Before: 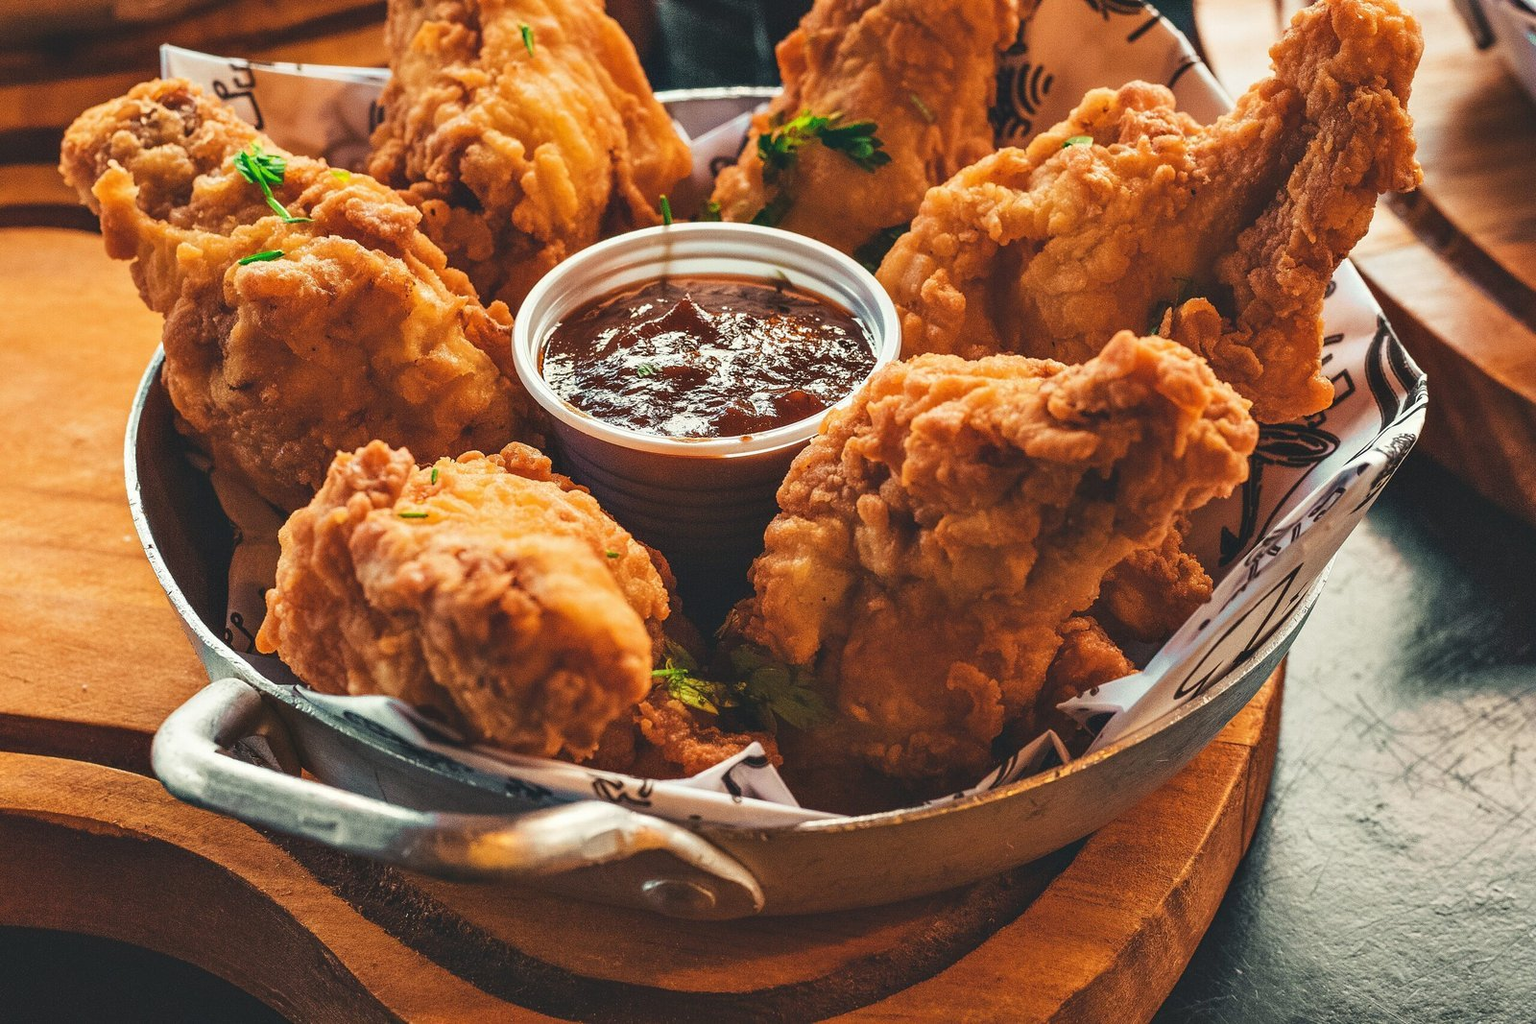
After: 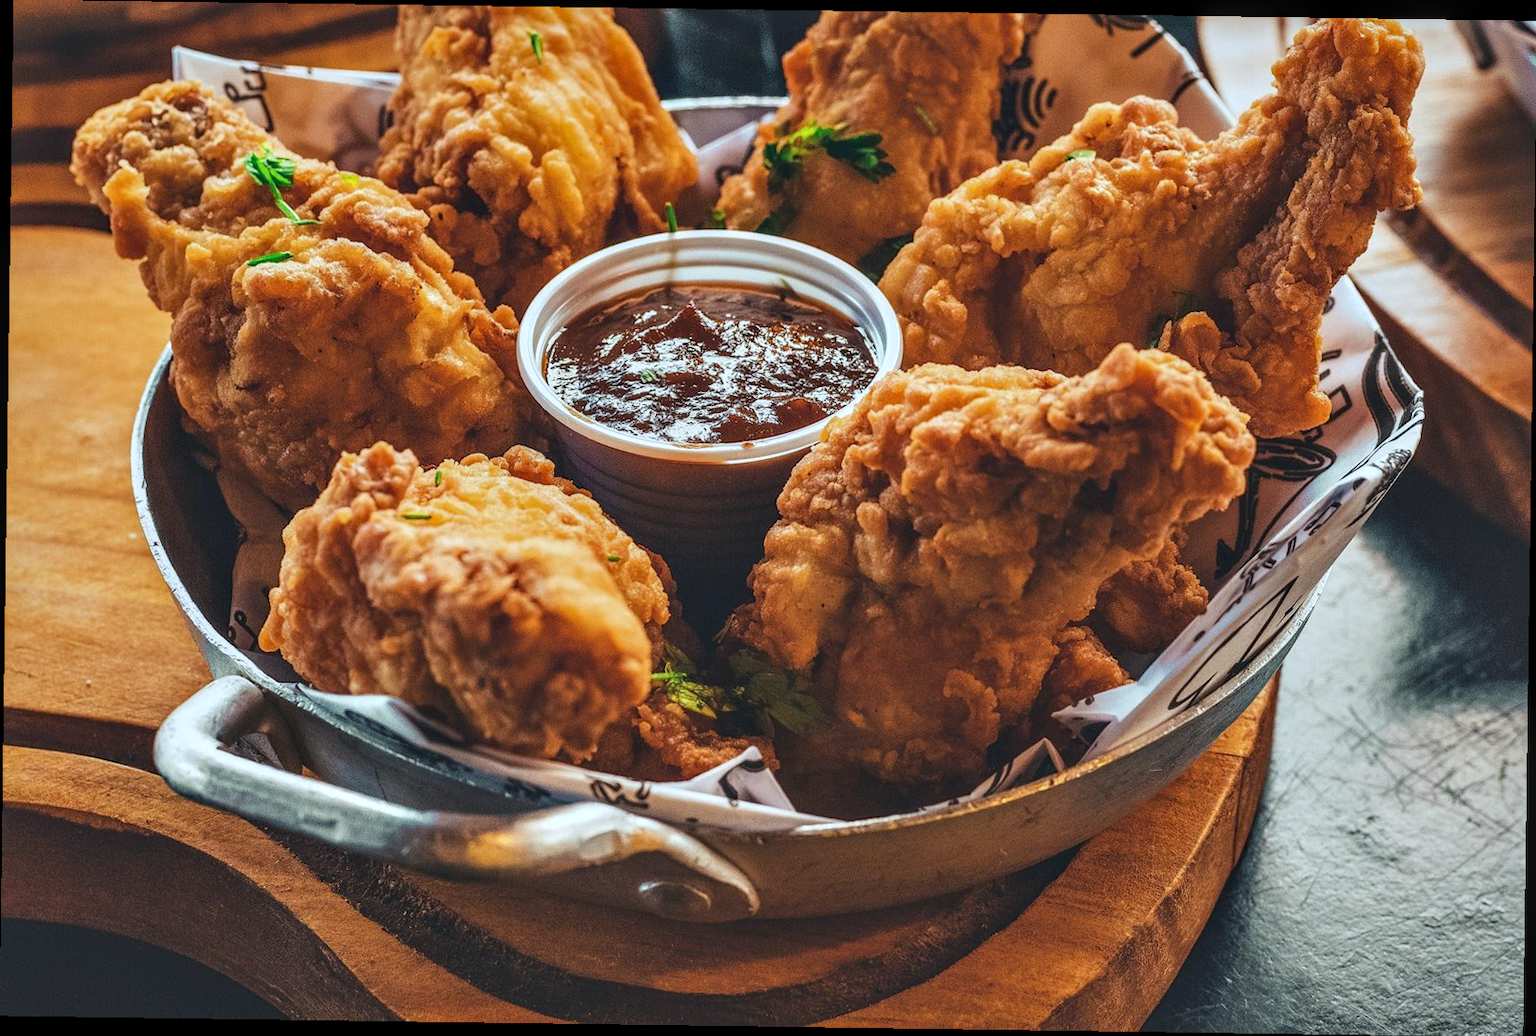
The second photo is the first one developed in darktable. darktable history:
white balance: red 0.924, blue 1.095
rotate and perspective: rotation 0.8°, automatic cropping off
sharpen: radius 2.883, amount 0.868, threshold 47.523
local contrast: on, module defaults
